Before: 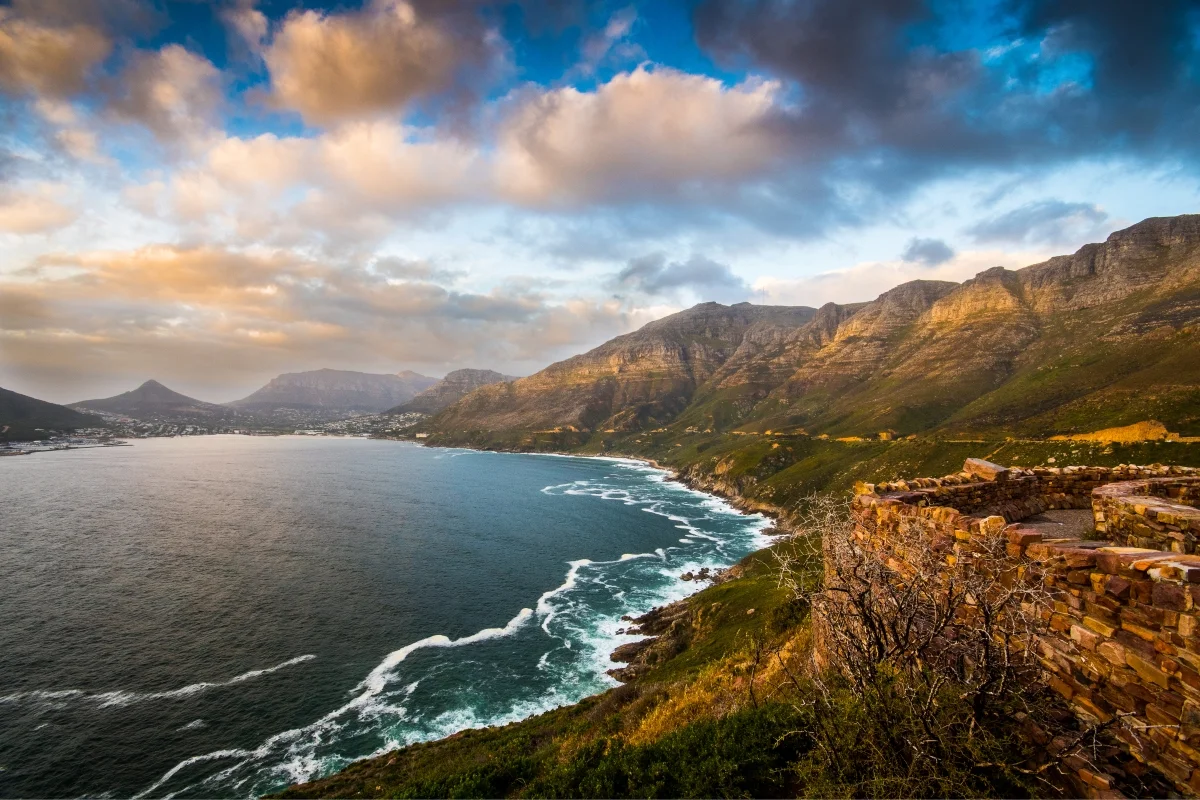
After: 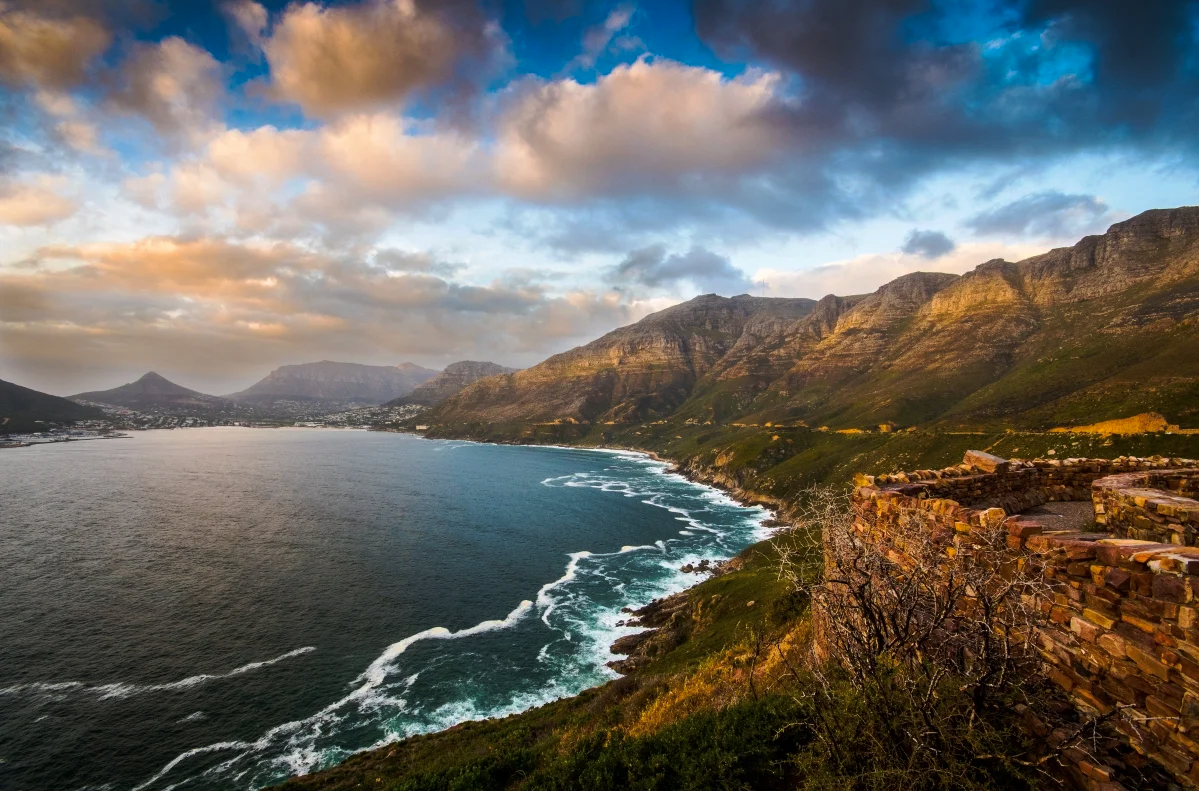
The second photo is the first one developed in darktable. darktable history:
crop: top 1.11%, right 0.021%
tone curve: curves: ch0 [(0, 0) (0.003, 0.002) (0.011, 0.009) (0.025, 0.021) (0.044, 0.037) (0.069, 0.058) (0.1, 0.084) (0.136, 0.114) (0.177, 0.149) (0.224, 0.188) (0.277, 0.232) (0.335, 0.281) (0.399, 0.341) (0.468, 0.416) (0.543, 0.496) (0.623, 0.574) (0.709, 0.659) (0.801, 0.754) (0.898, 0.876) (1, 1)], preserve colors none
